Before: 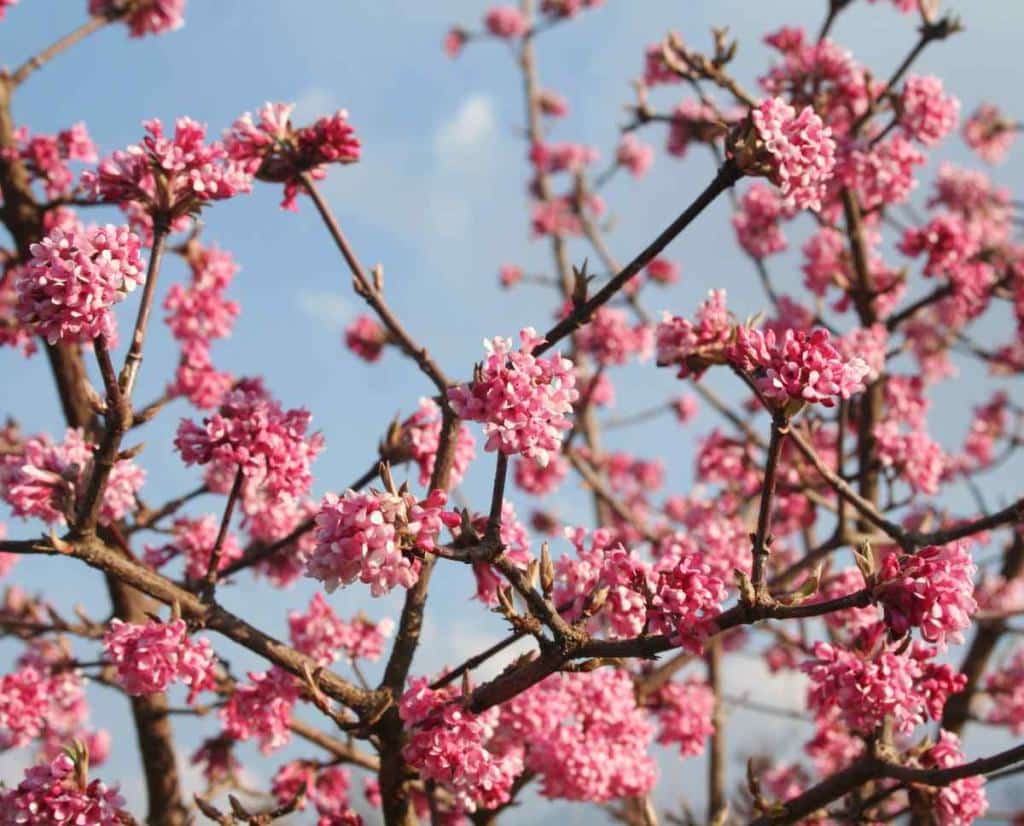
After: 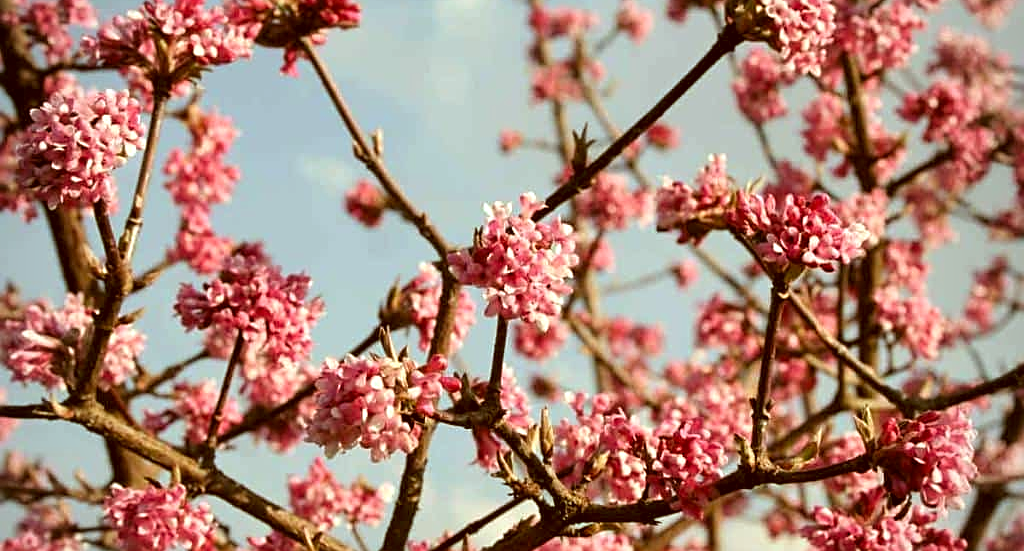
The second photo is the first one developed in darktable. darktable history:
color correction: highlights a* -5.16, highlights b* 9.8, shadows a* 9.32, shadows b* 24.2
crop: top 16.422%, bottom 16.764%
vignetting: fall-off radius 81.06%
levels: levels [0.062, 0.494, 0.925]
exposure: black level correction 0.001, compensate highlight preservation false
sharpen: on, module defaults
